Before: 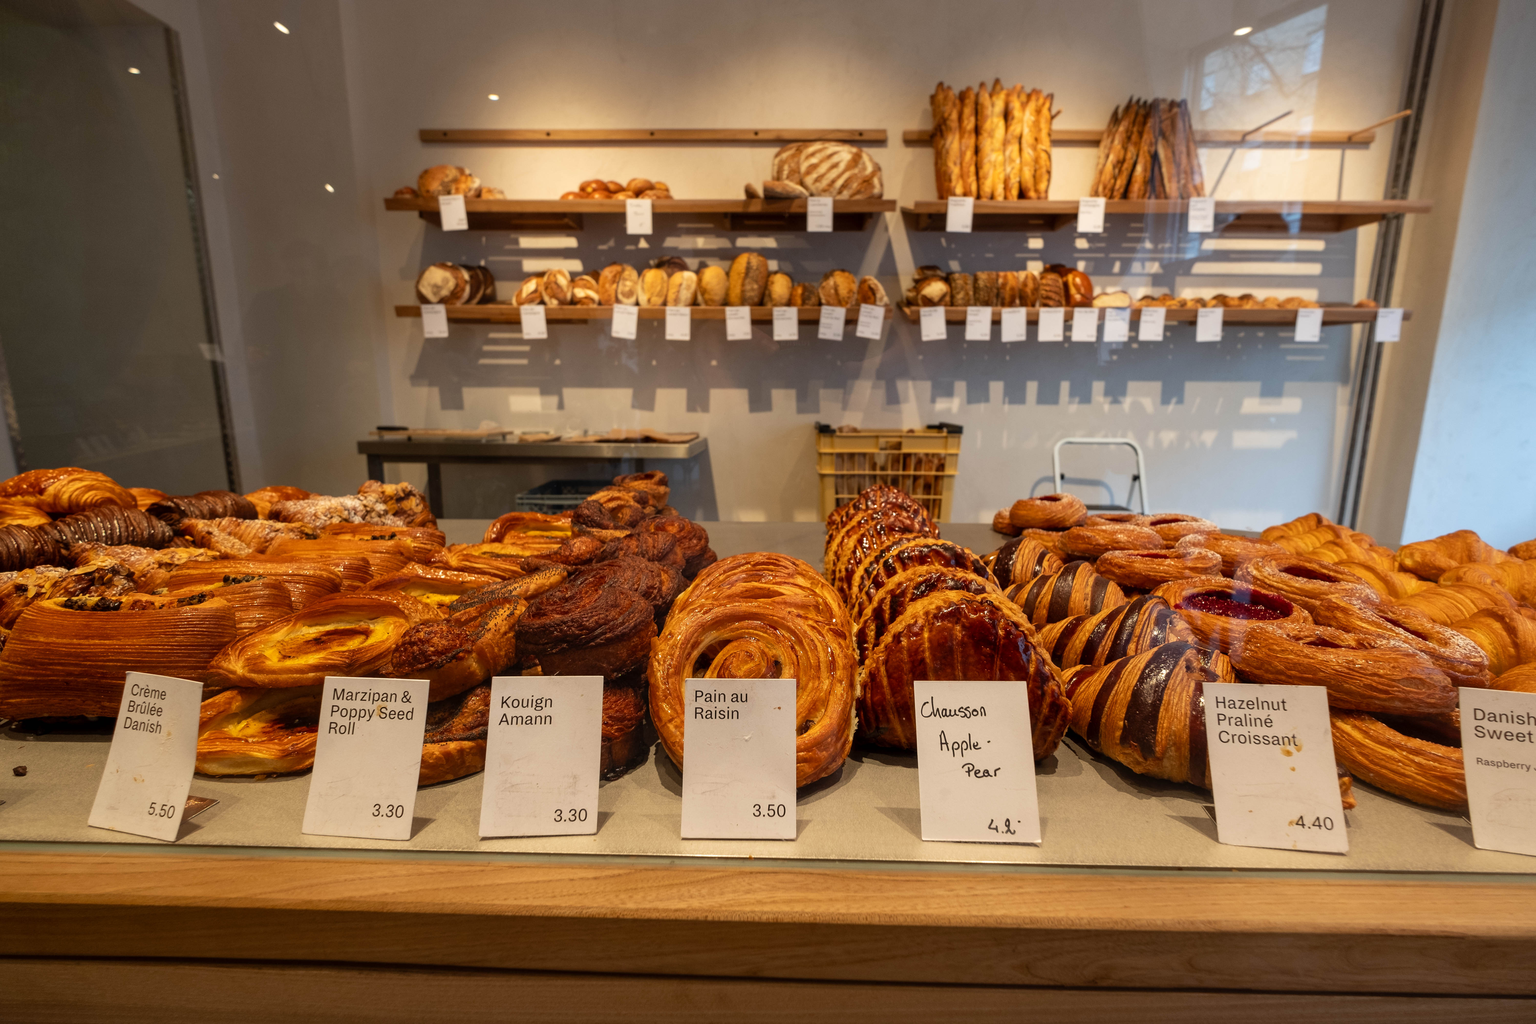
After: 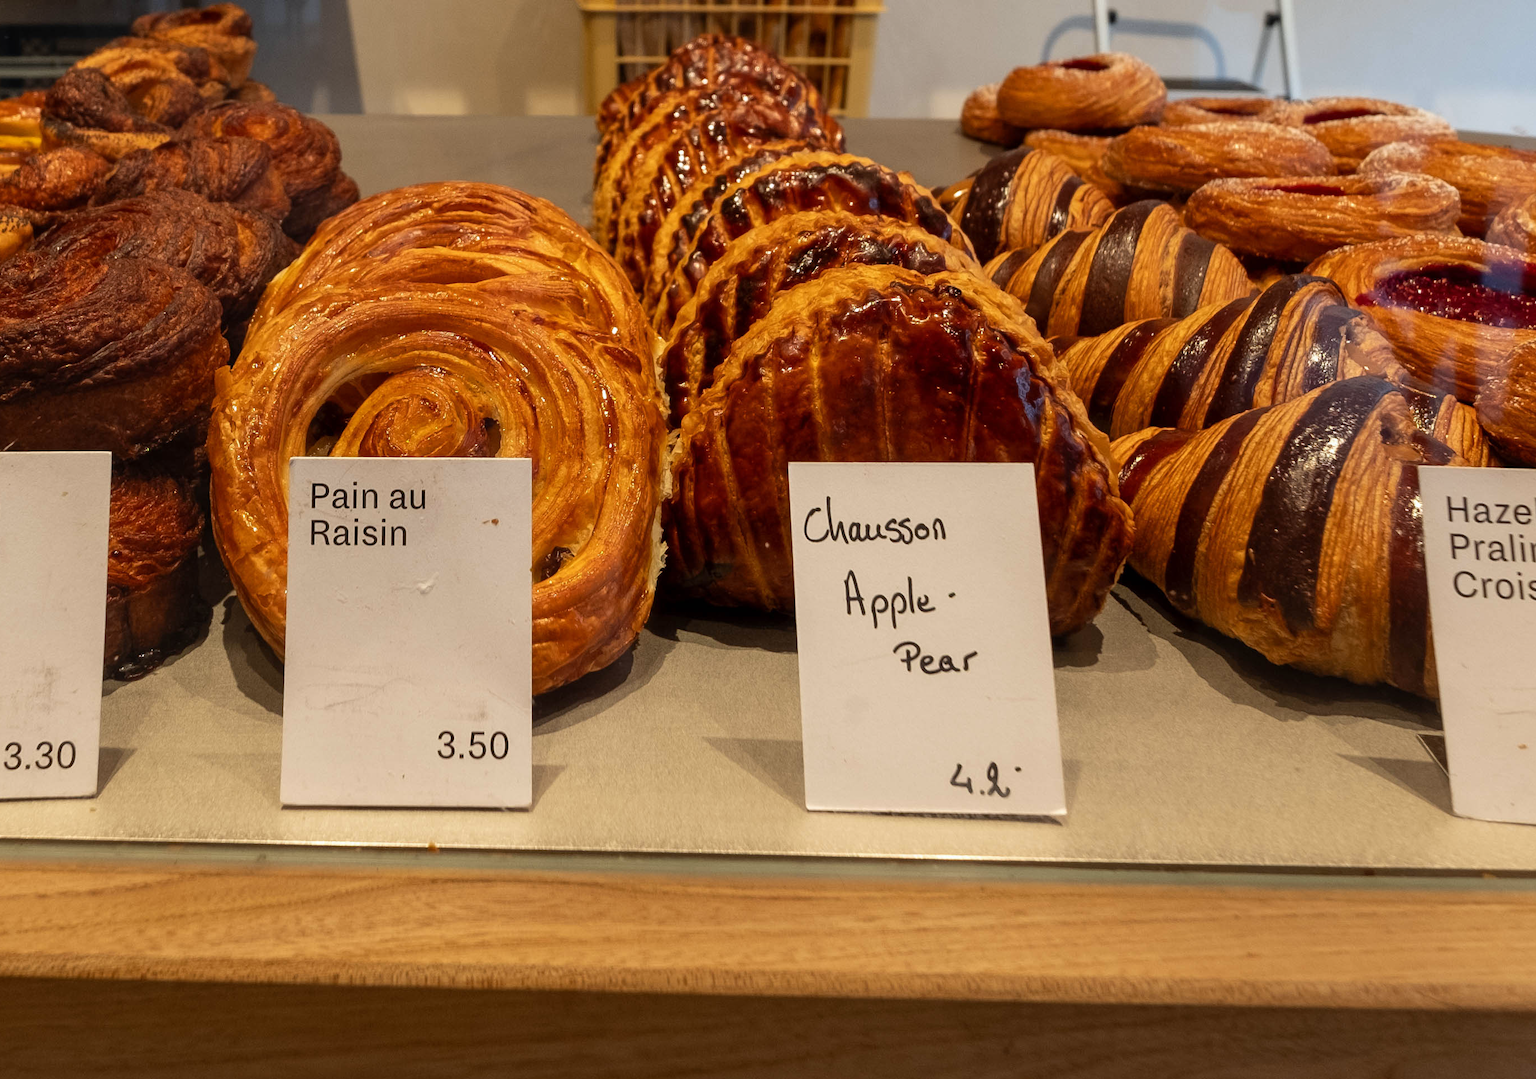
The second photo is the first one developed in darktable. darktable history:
crop: left 35.976%, top 45.819%, right 18.162%, bottom 5.807%
white balance: red 0.986, blue 1.01
